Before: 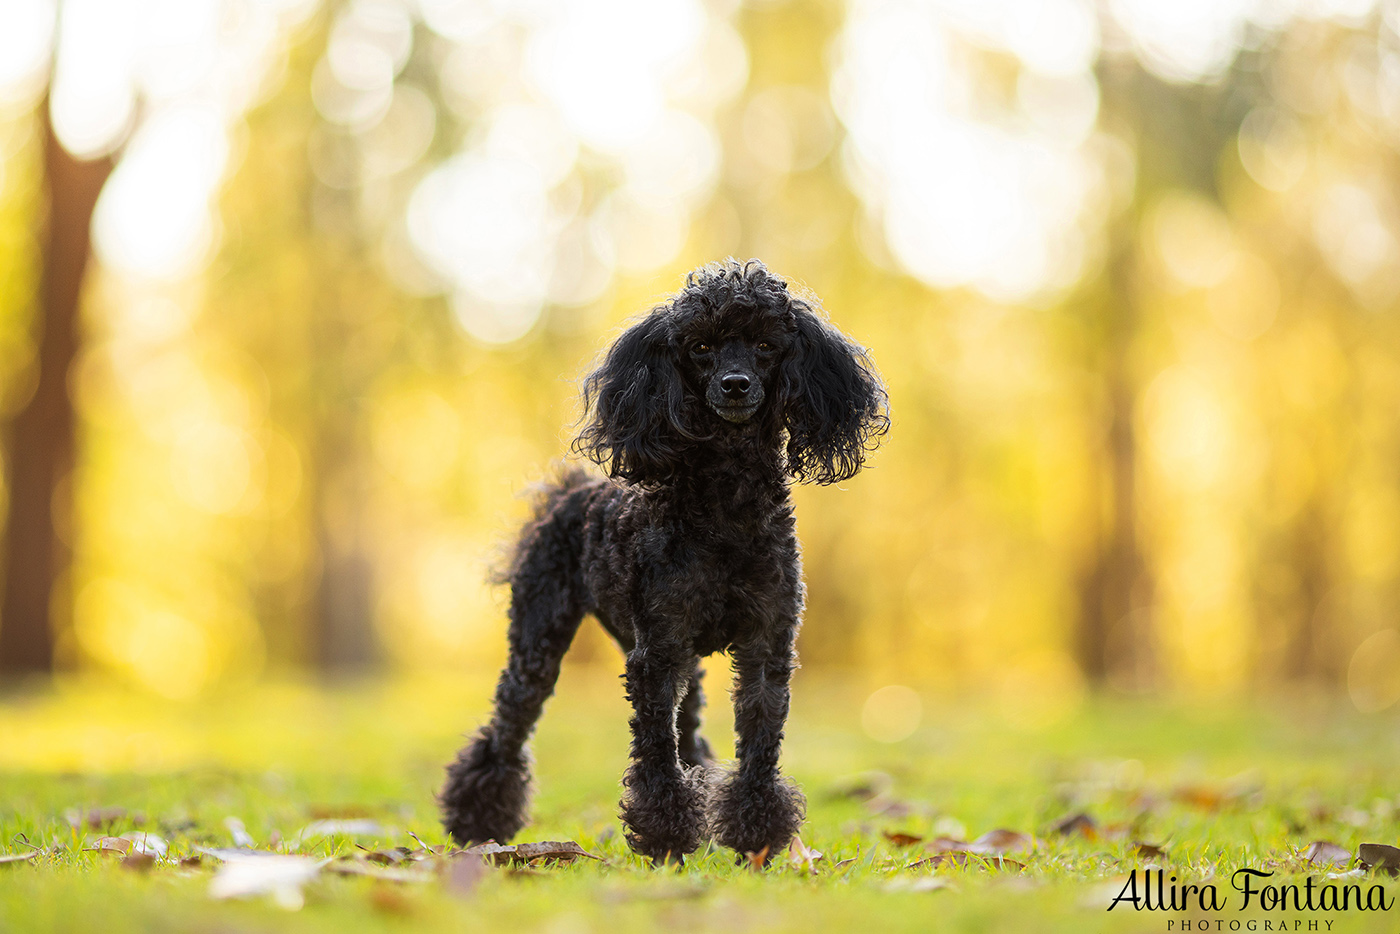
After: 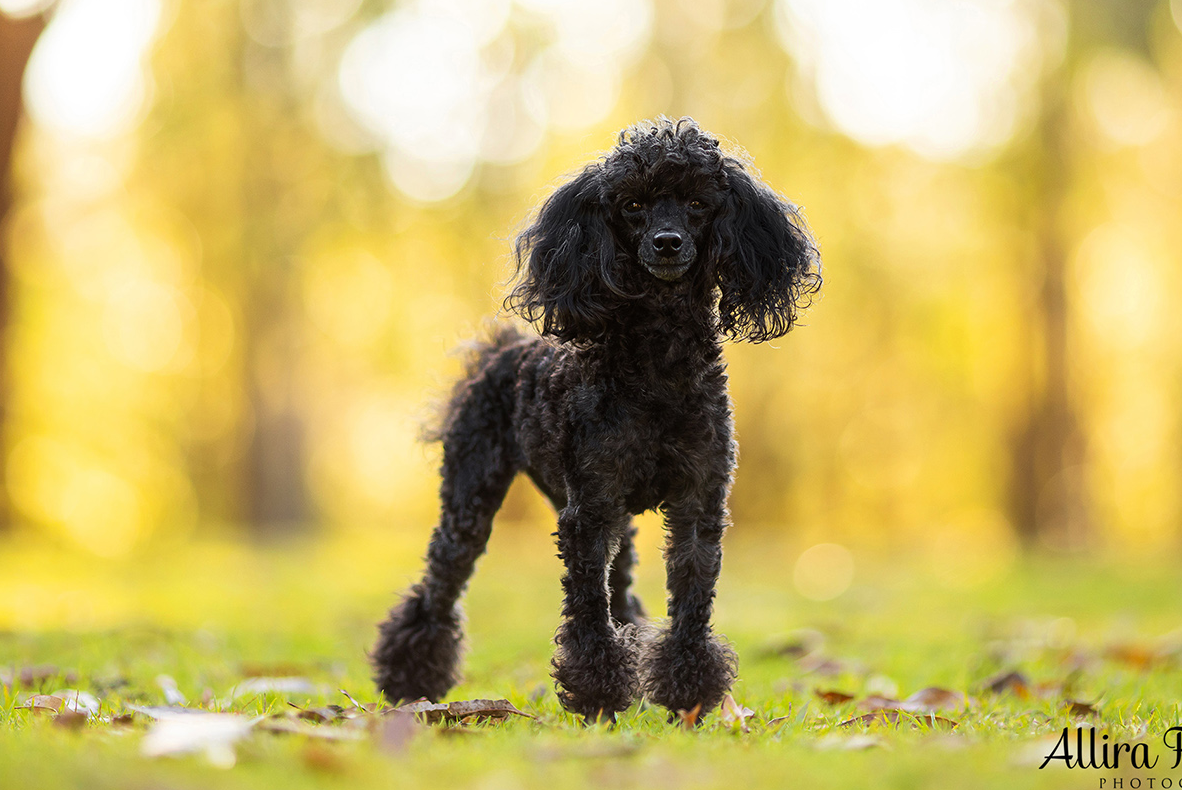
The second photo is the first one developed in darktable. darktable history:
crop and rotate: left 4.879%, top 15.413%, right 10.652%
